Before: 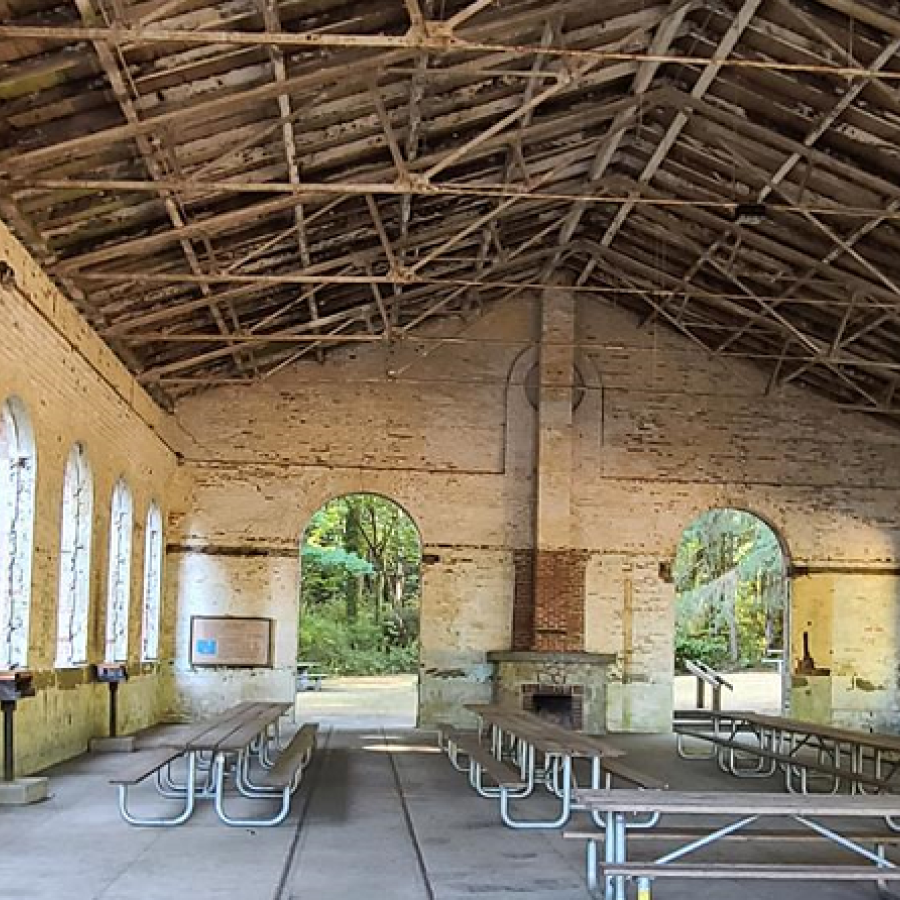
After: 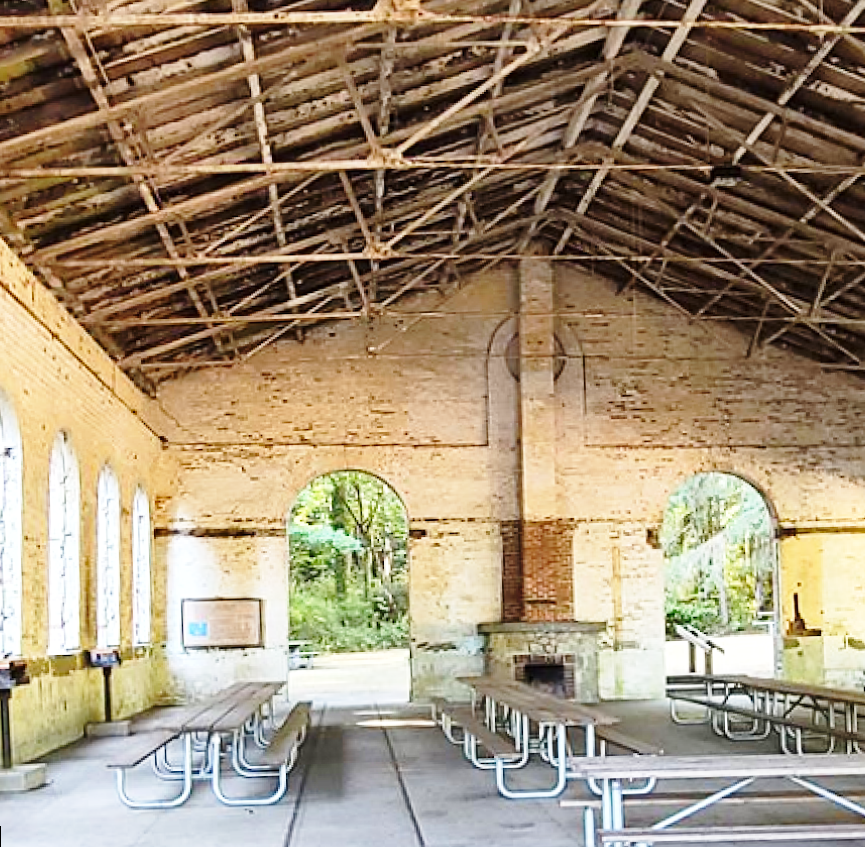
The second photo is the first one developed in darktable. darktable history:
base curve: curves: ch0 [(0, 0) (0.028, 0.03) (0.121, 0.232) (0.46, 0.748) (0.859, 0.968) (1, 1)], preserve colors none
exposure: exposure 0.2 EV, compensate highlight preservation false
rotate and perspective: rotation -2.12°, lens shift (vertical) 0.009, lens shift (horizontal) -0.008, automatic cropping original format, crop left 0.036, crop right 0.964, crop top 0.05, crop bottom 0.959
